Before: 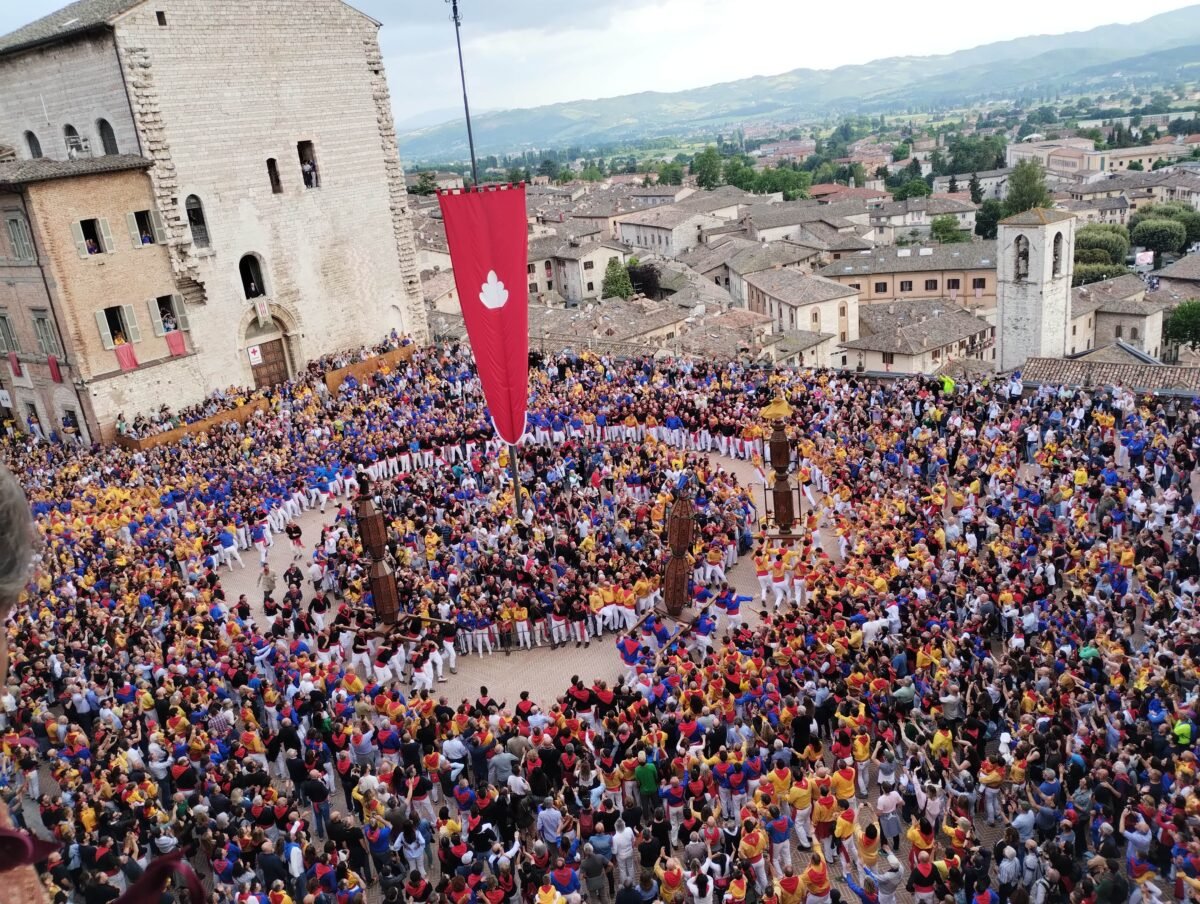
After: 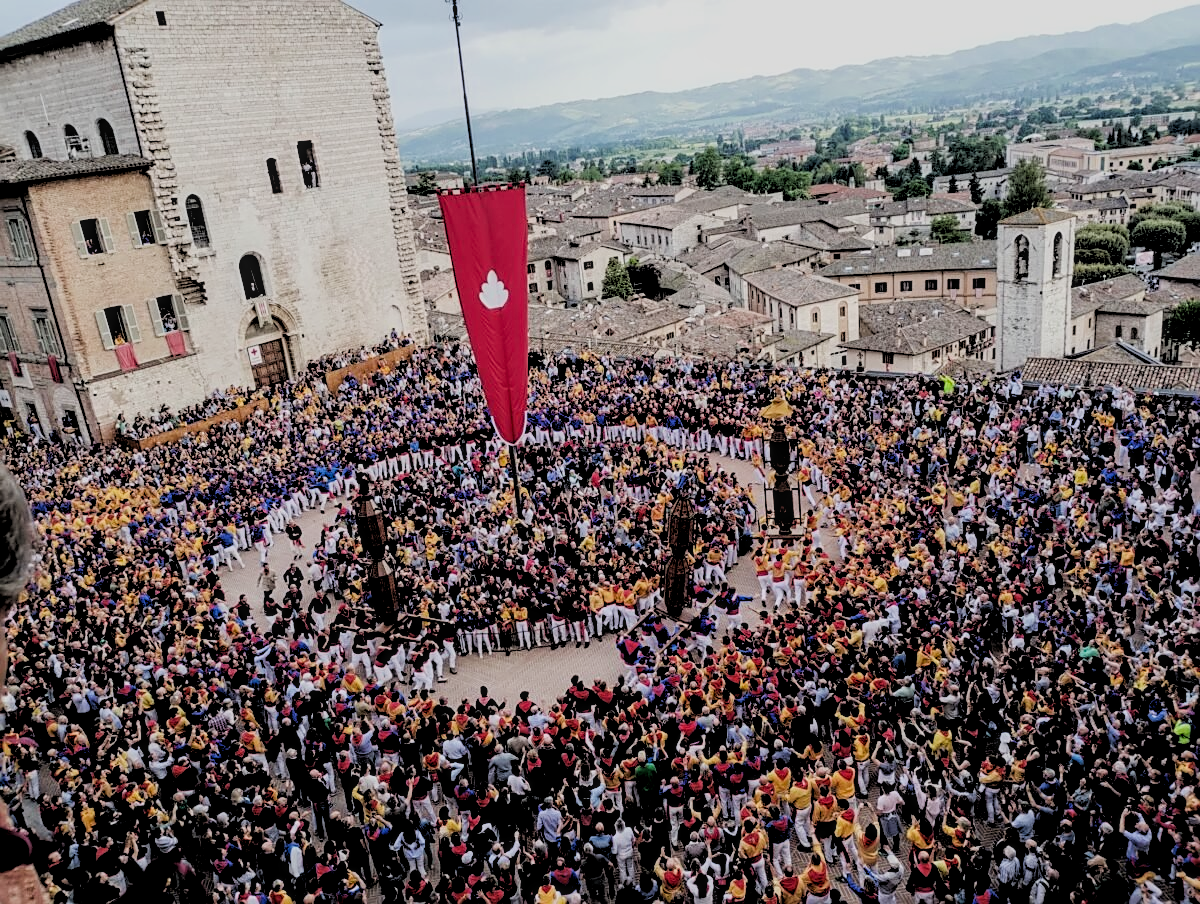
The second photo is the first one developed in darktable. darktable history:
filmic rgb: black relative exposure -7.65 EV, white relative exposure 4.56 EV, hardness 3.61
vibrance: vibrance 15%
sharpen: on, module defaults
rgb levels: levels [[0.034, 0.472, 0.904], [0, 0.5, 1], [0, 0.5, 1]]
local contrast: on, module defaults
